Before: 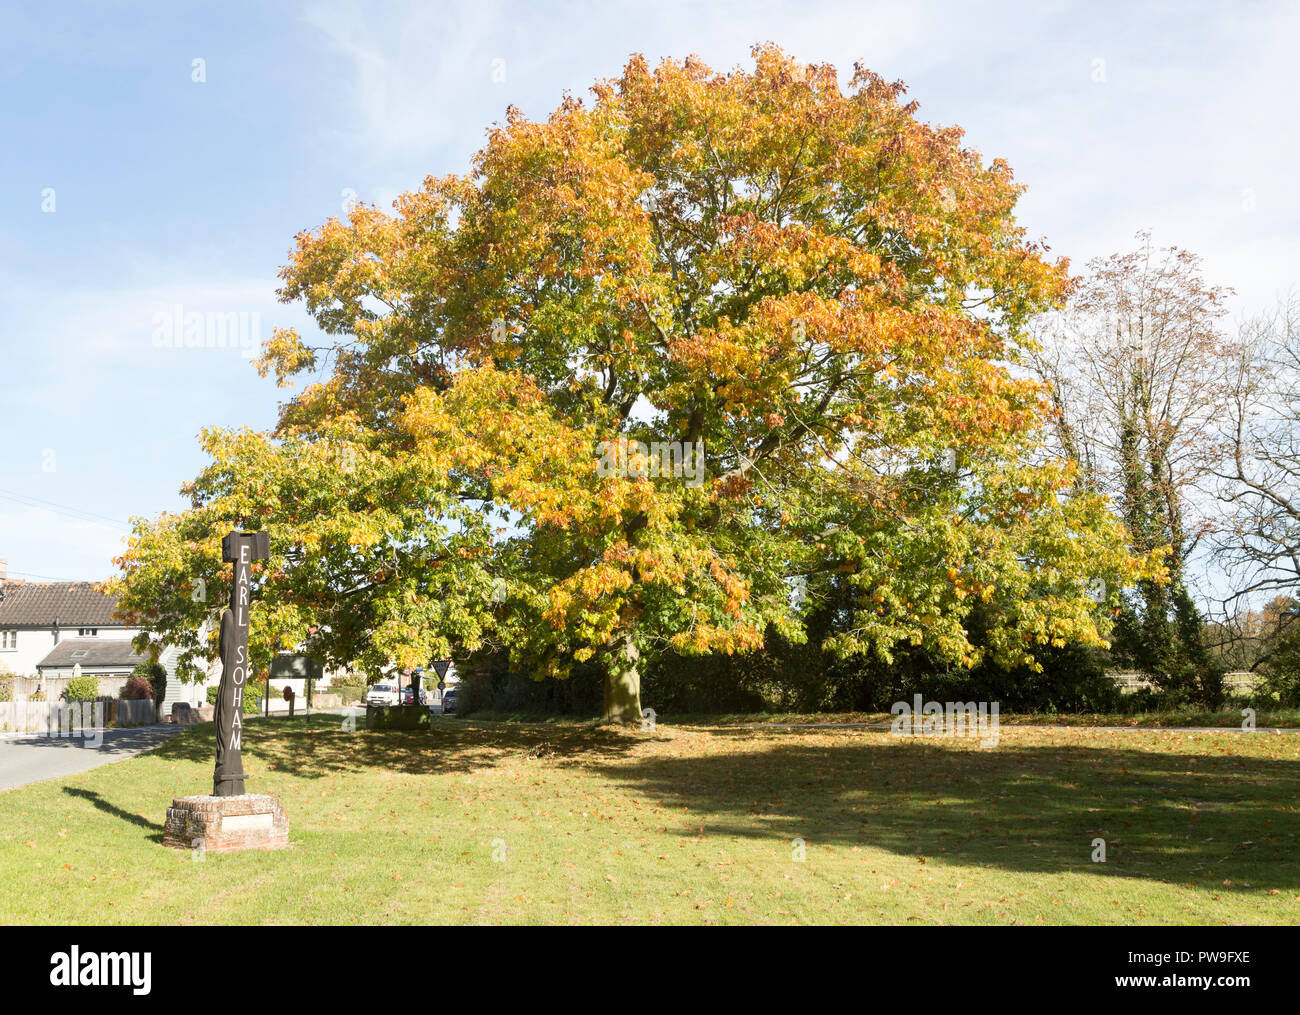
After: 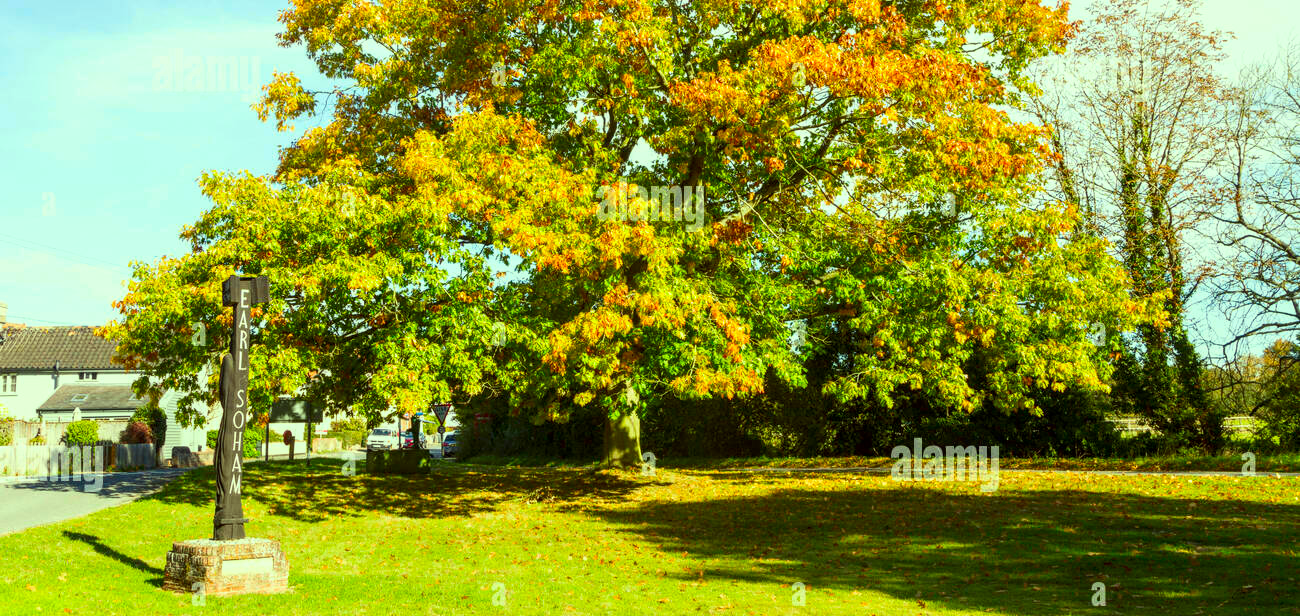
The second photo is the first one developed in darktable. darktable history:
contrast brightness saturation: contrast 0.141
local contrast: detail 130%
crop and rotate: top 25.298%, bottom 13.947%
color correction: highlights a* -11.04, highlights b* 9.86, saturation 1.71
